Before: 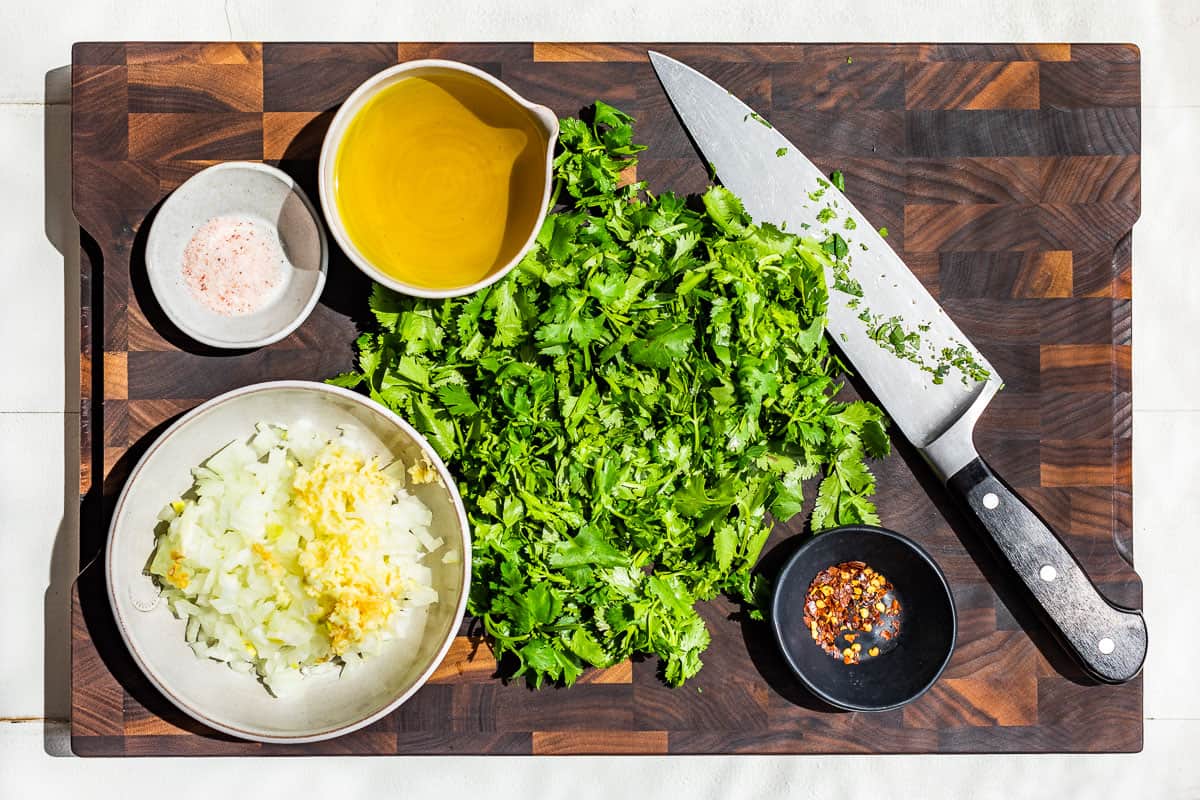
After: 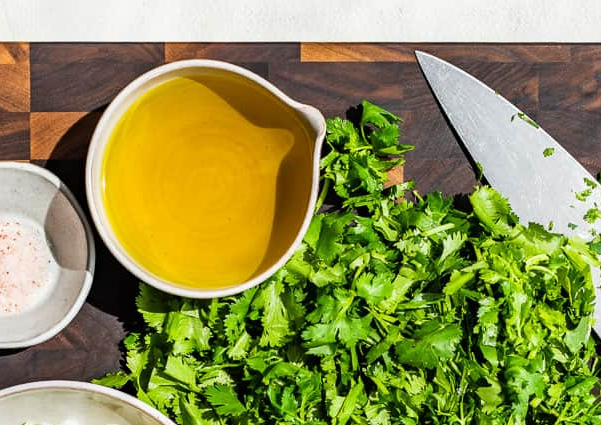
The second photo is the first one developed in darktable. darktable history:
crop: left 19.493%, right 30.353%, bottom 46.813%
